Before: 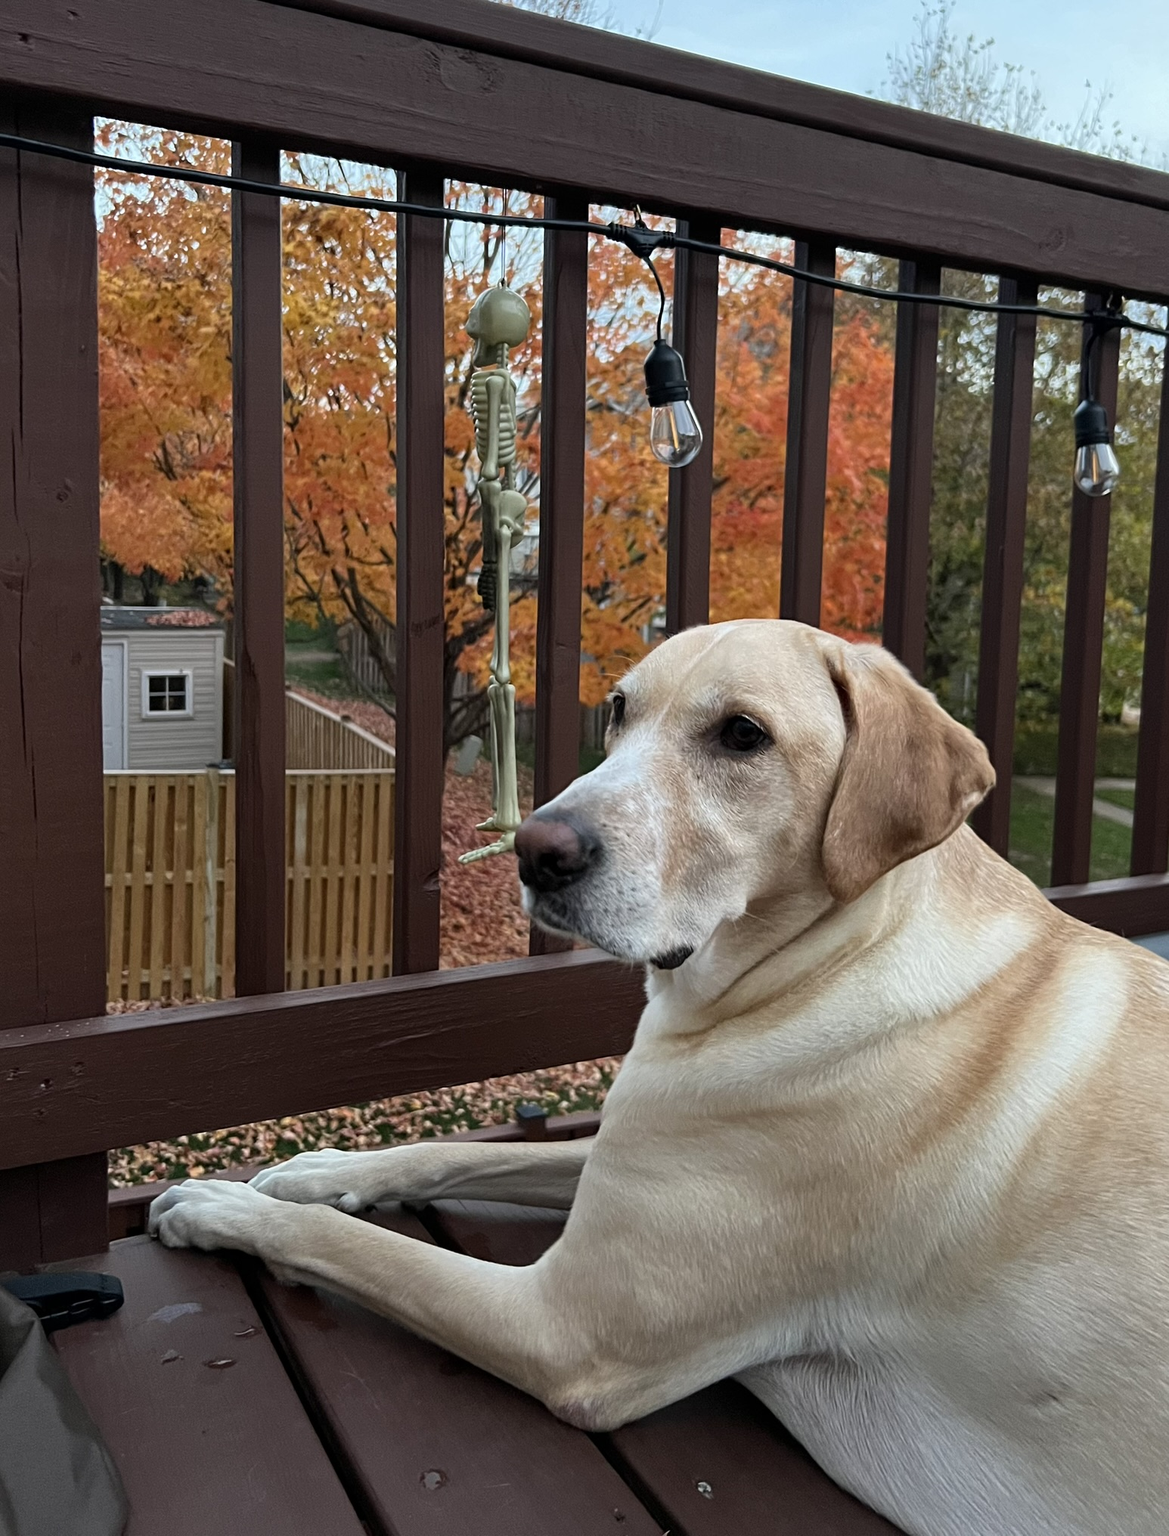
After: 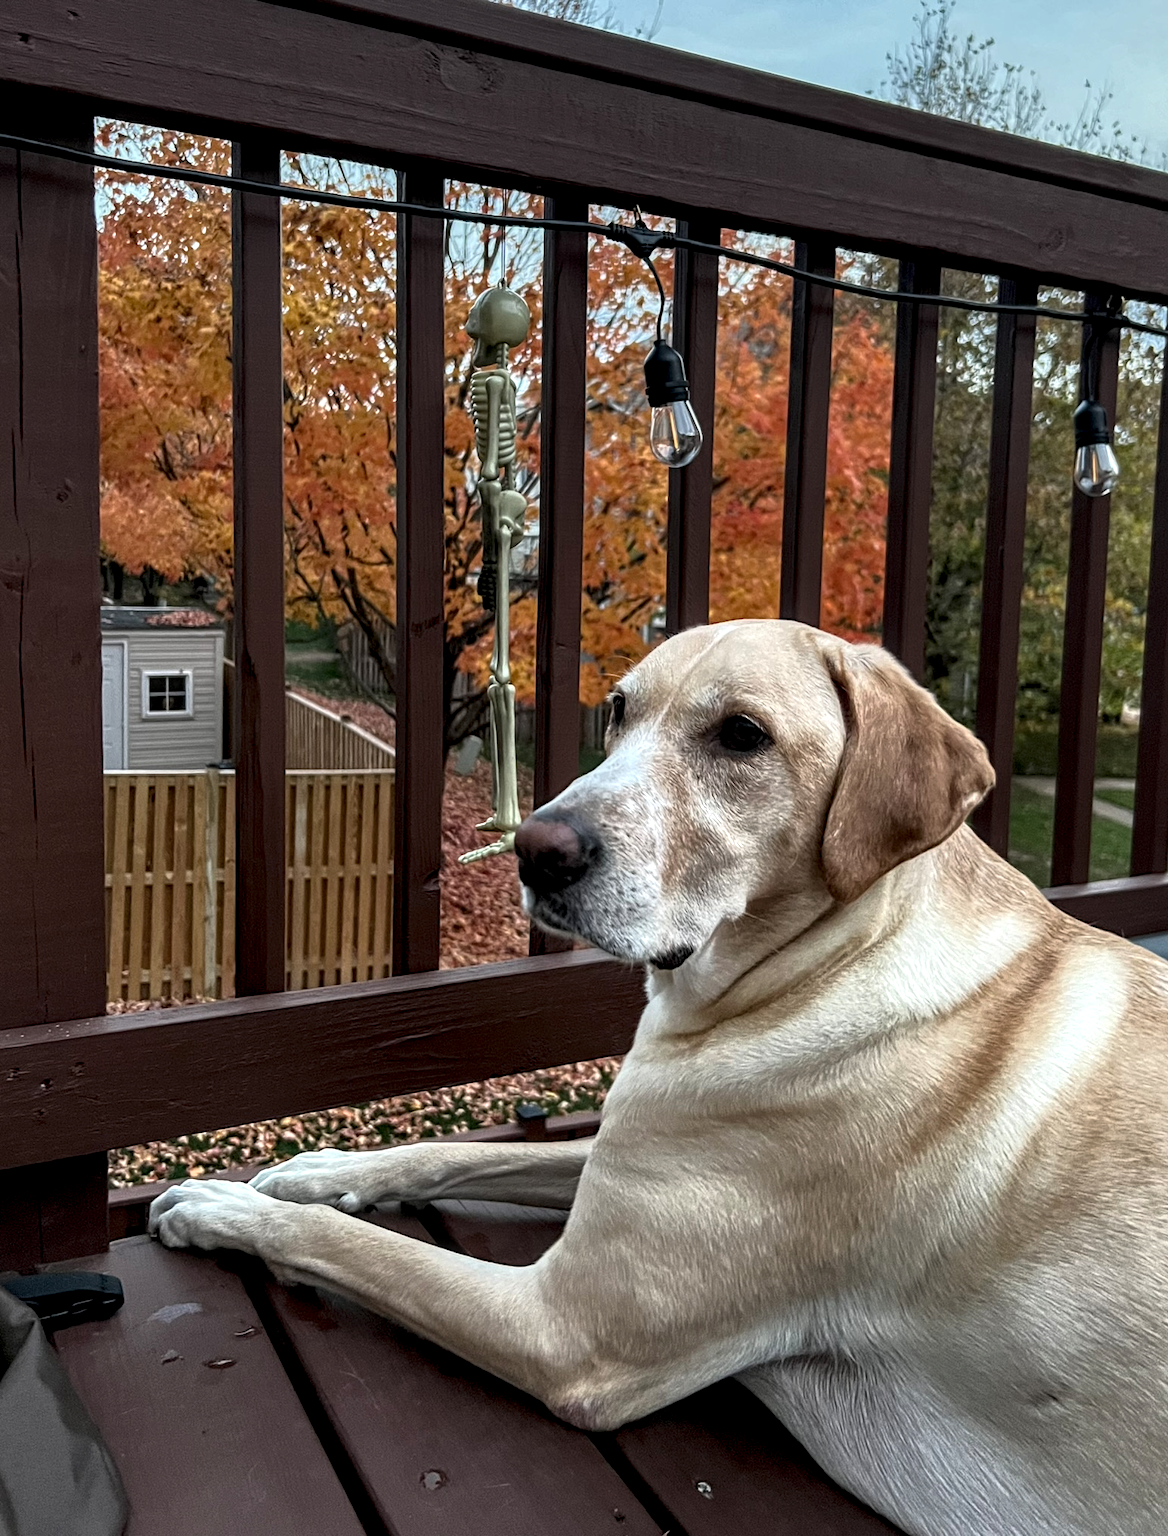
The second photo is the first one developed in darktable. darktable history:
base curve: curves: ch0 [(0, 0) (0.257, 0.25) (0.482, 0.586) (0.757, 0.871) (1, 1)]
local contrast: detail 160%
graduated density: on, module defaults
